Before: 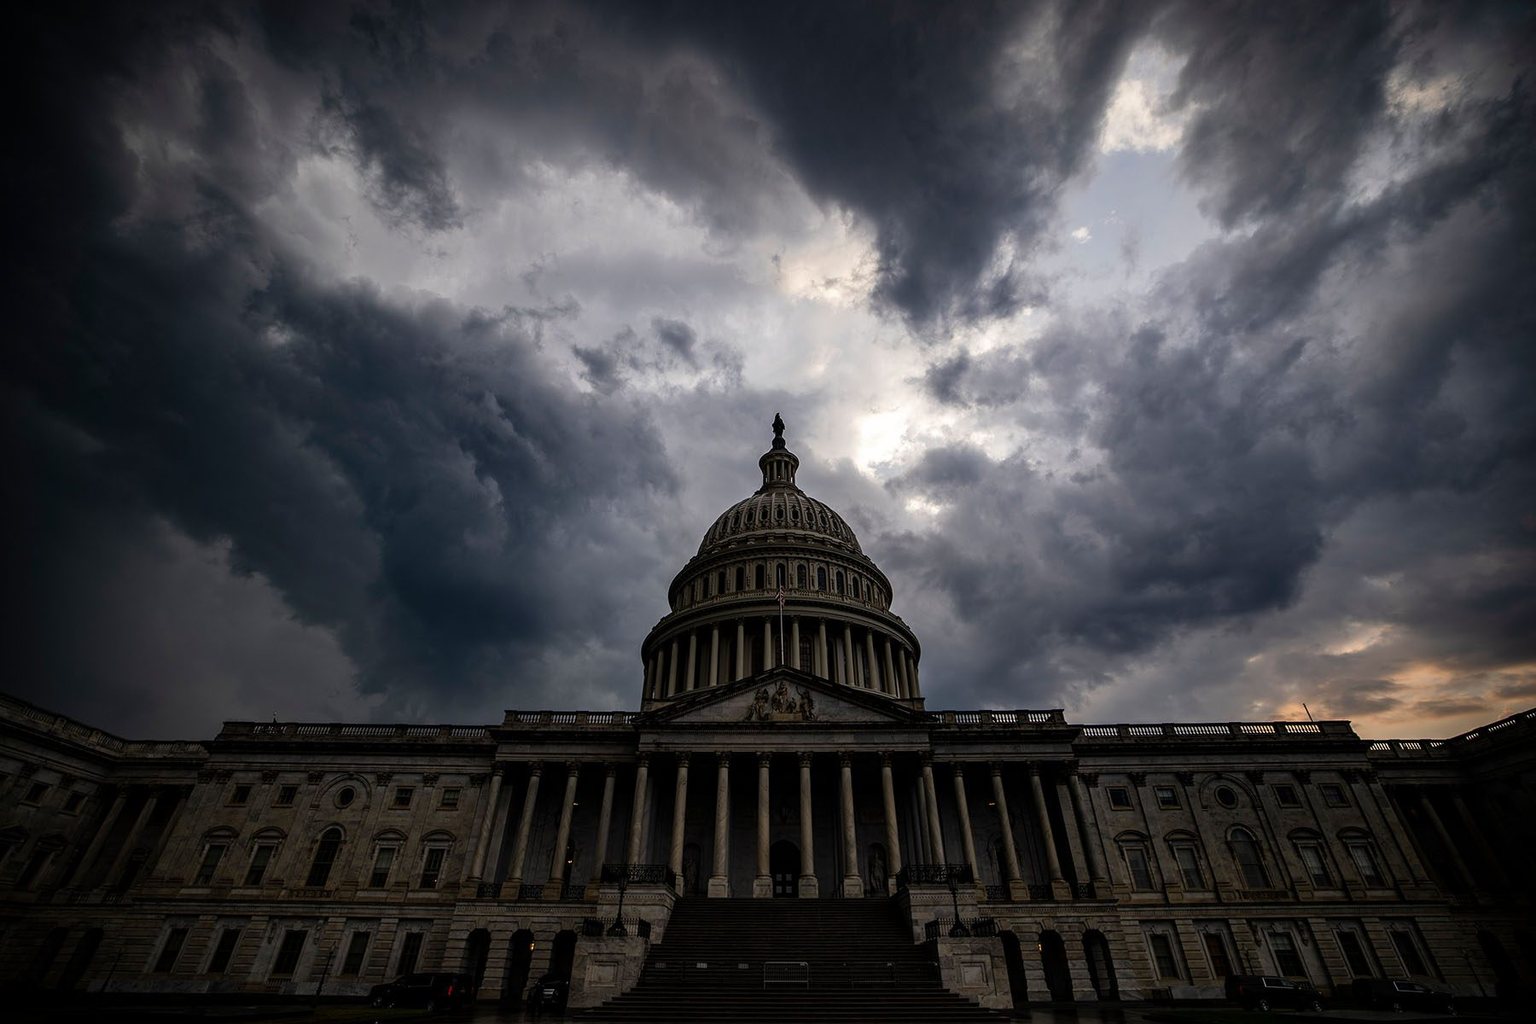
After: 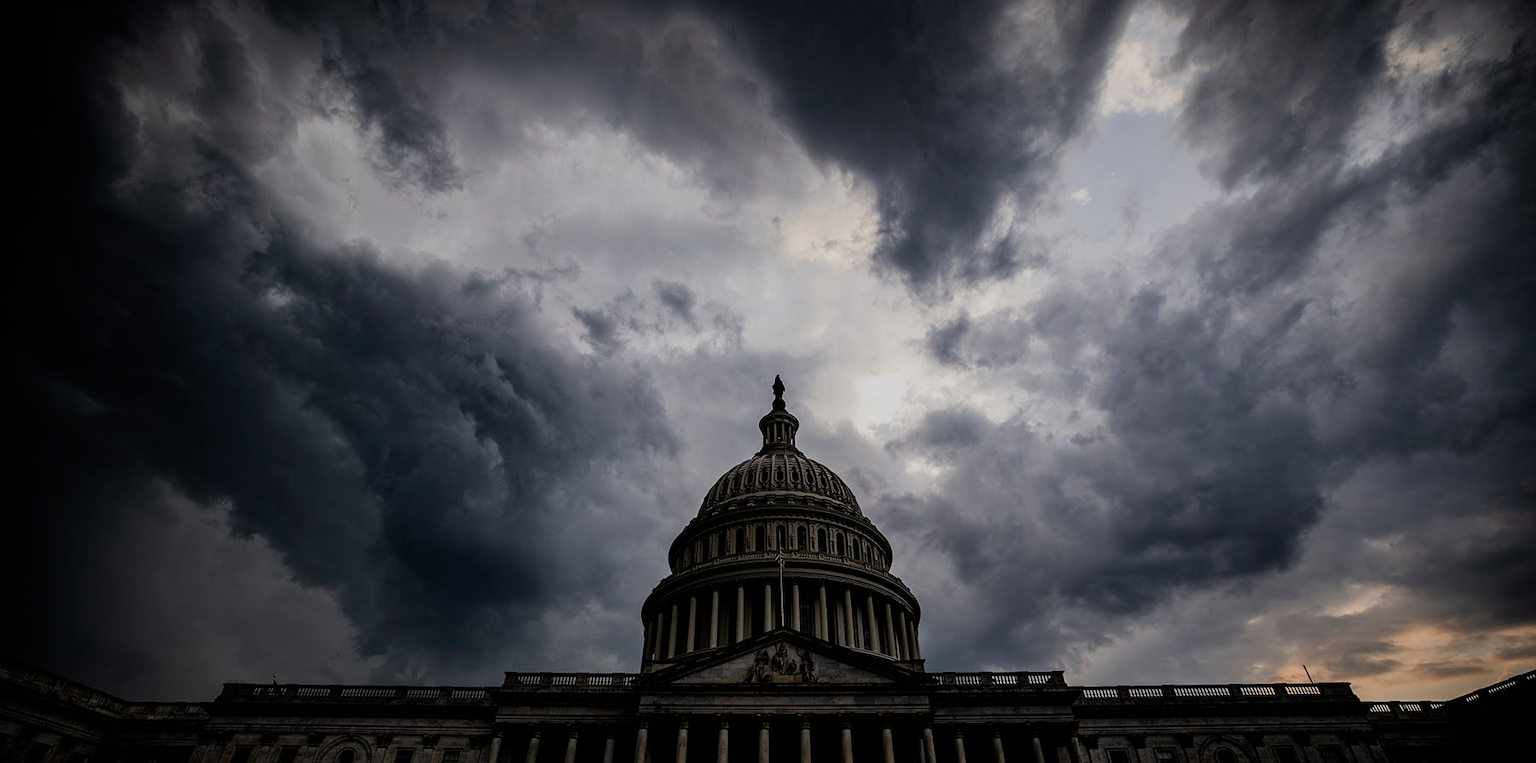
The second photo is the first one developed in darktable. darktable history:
crop: top 3.795%, bottom 21.548%
filmic rgb: black relative exposure -7.65 EV, white relative exposure 4.56 EV, threshold 2.95 EV, hardness 3.61, iterations of high-quality reconstruction 0, enable highlight reconstruction true
